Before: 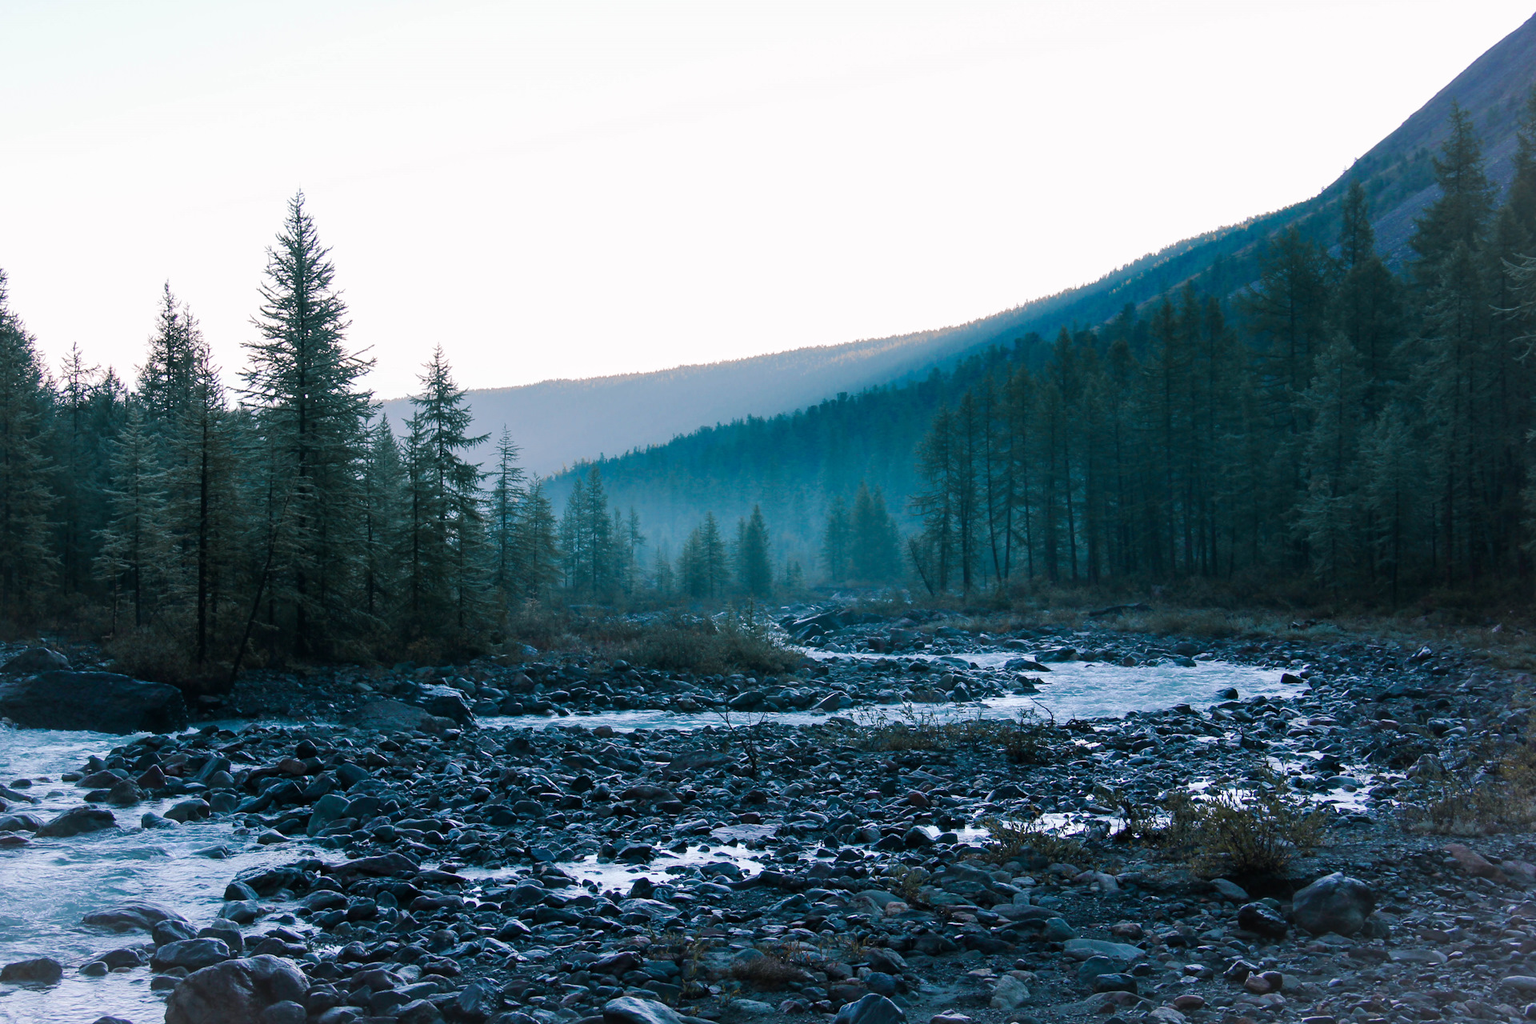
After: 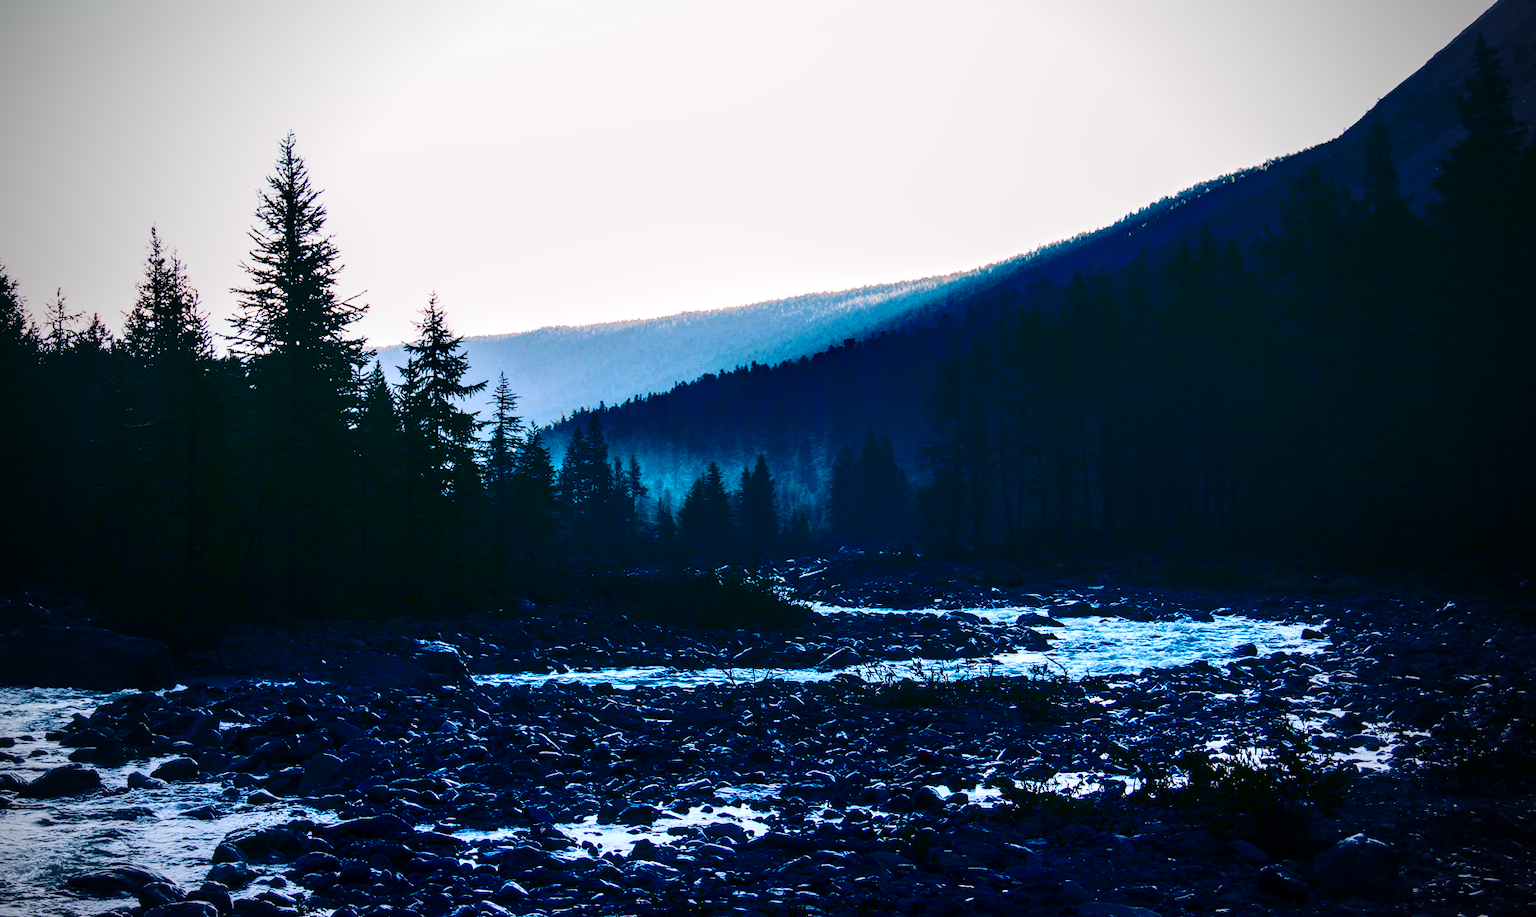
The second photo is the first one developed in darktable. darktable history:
contrast brightness saturation: contrast 0.754, brightness -0.987, saturation 0.981
vignetting: fall-off start 67.07%, brightness -0.683, width/height ratio 1.008, unbound false
crop: left 1.174%, top 6.187%, right 1.708%, bottom 6.836%
local contrast: detail 160%
